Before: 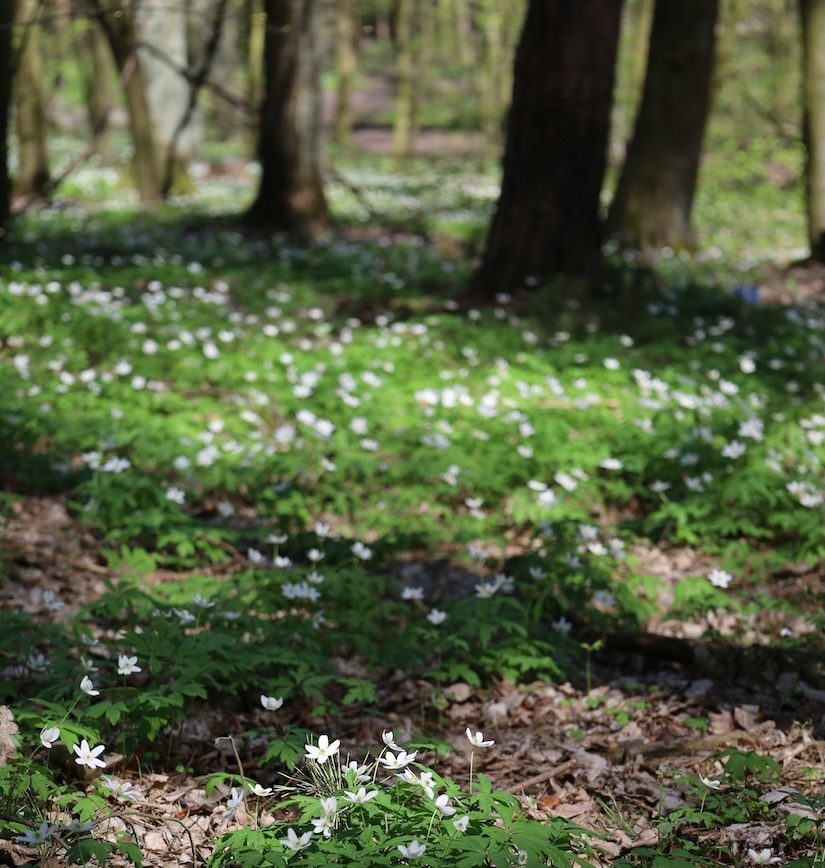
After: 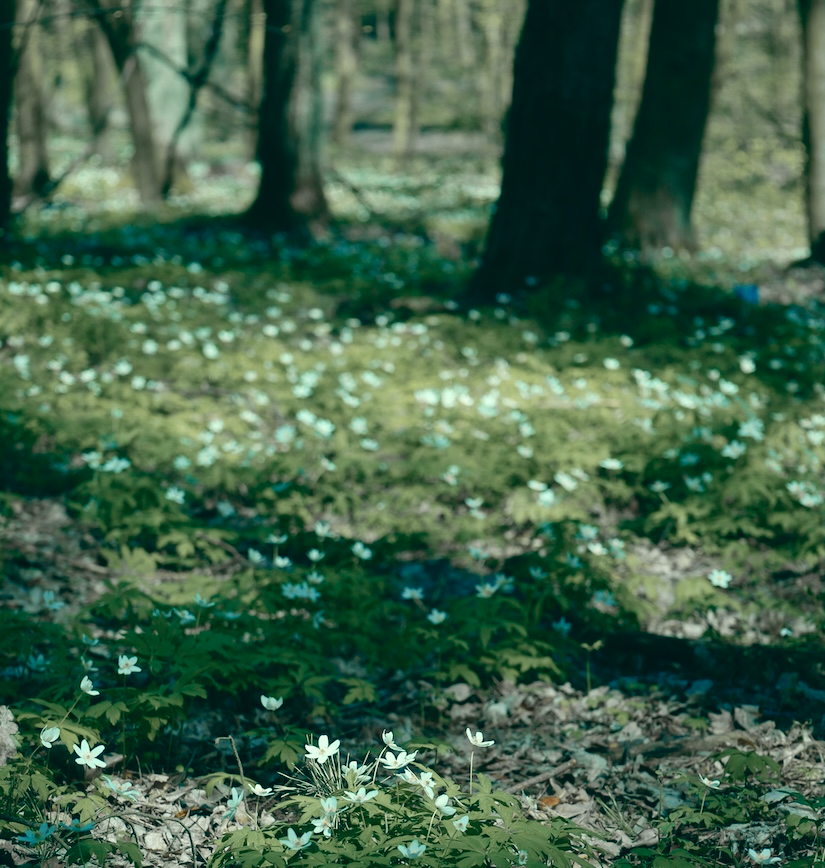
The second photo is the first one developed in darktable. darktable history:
color zones: curves: ch1 [(0.263, 0.53) (0.376, 0.287) (0.487, 0.512) (0.748, 0.547) (1, 0.513)]; ch2 [(0.262, 0.45) (0.751, 0.477)], mix 31.98%
color correction: highlights a* -20.08, highlights b* 9.8, shadows a* -20.4, shadows b* -10.76
